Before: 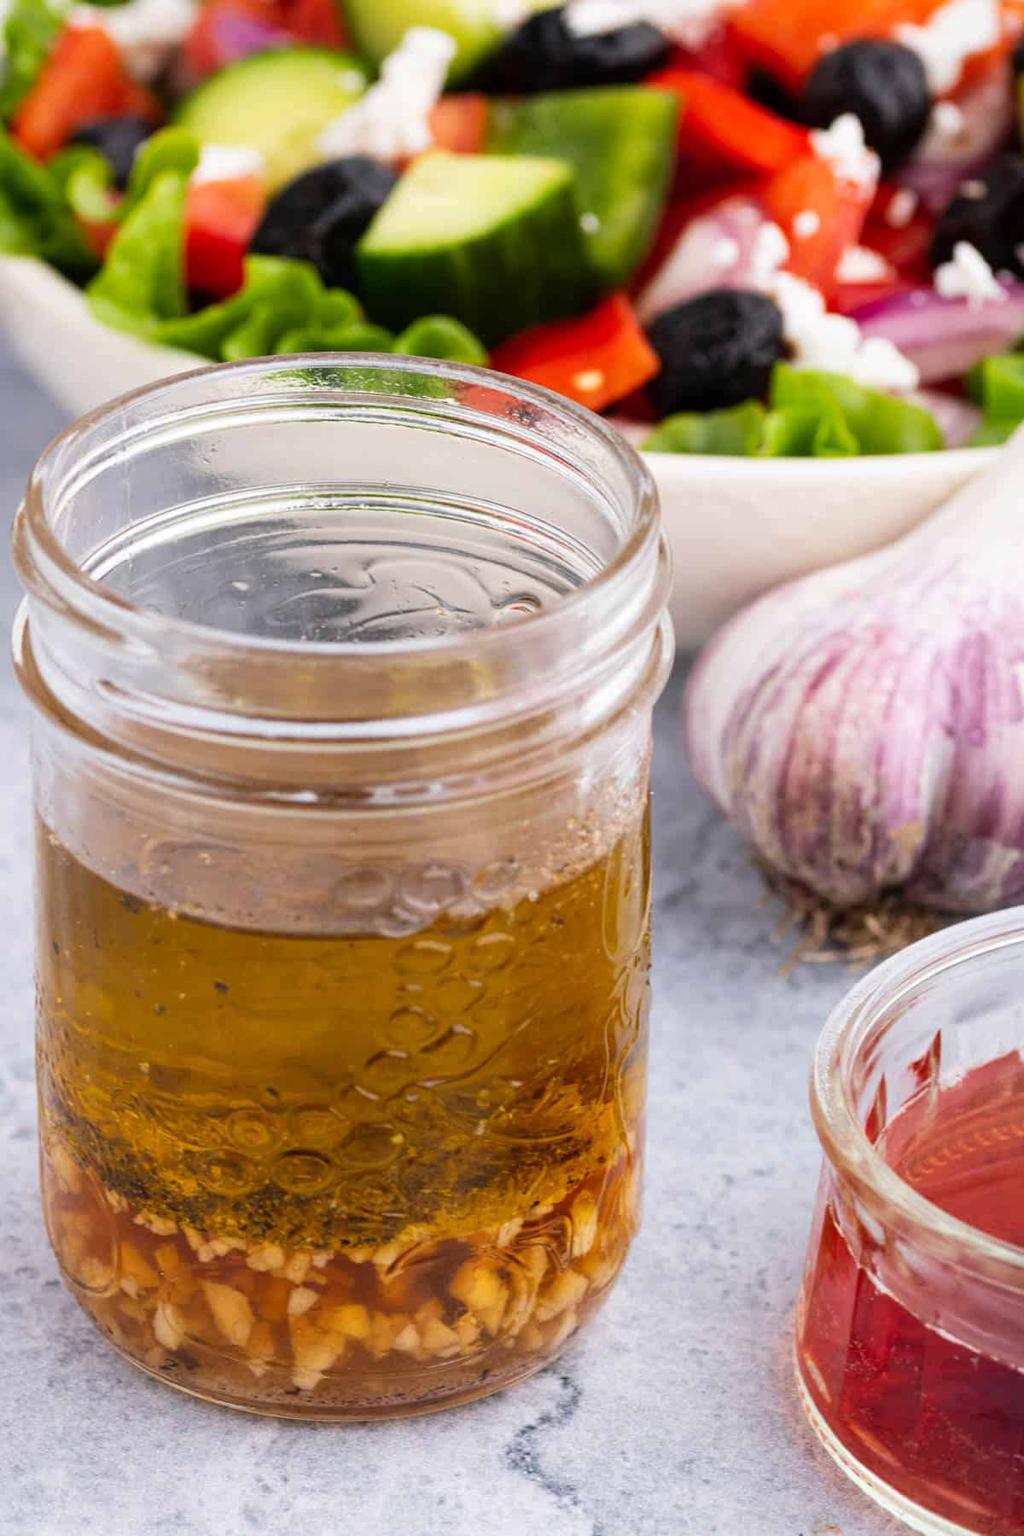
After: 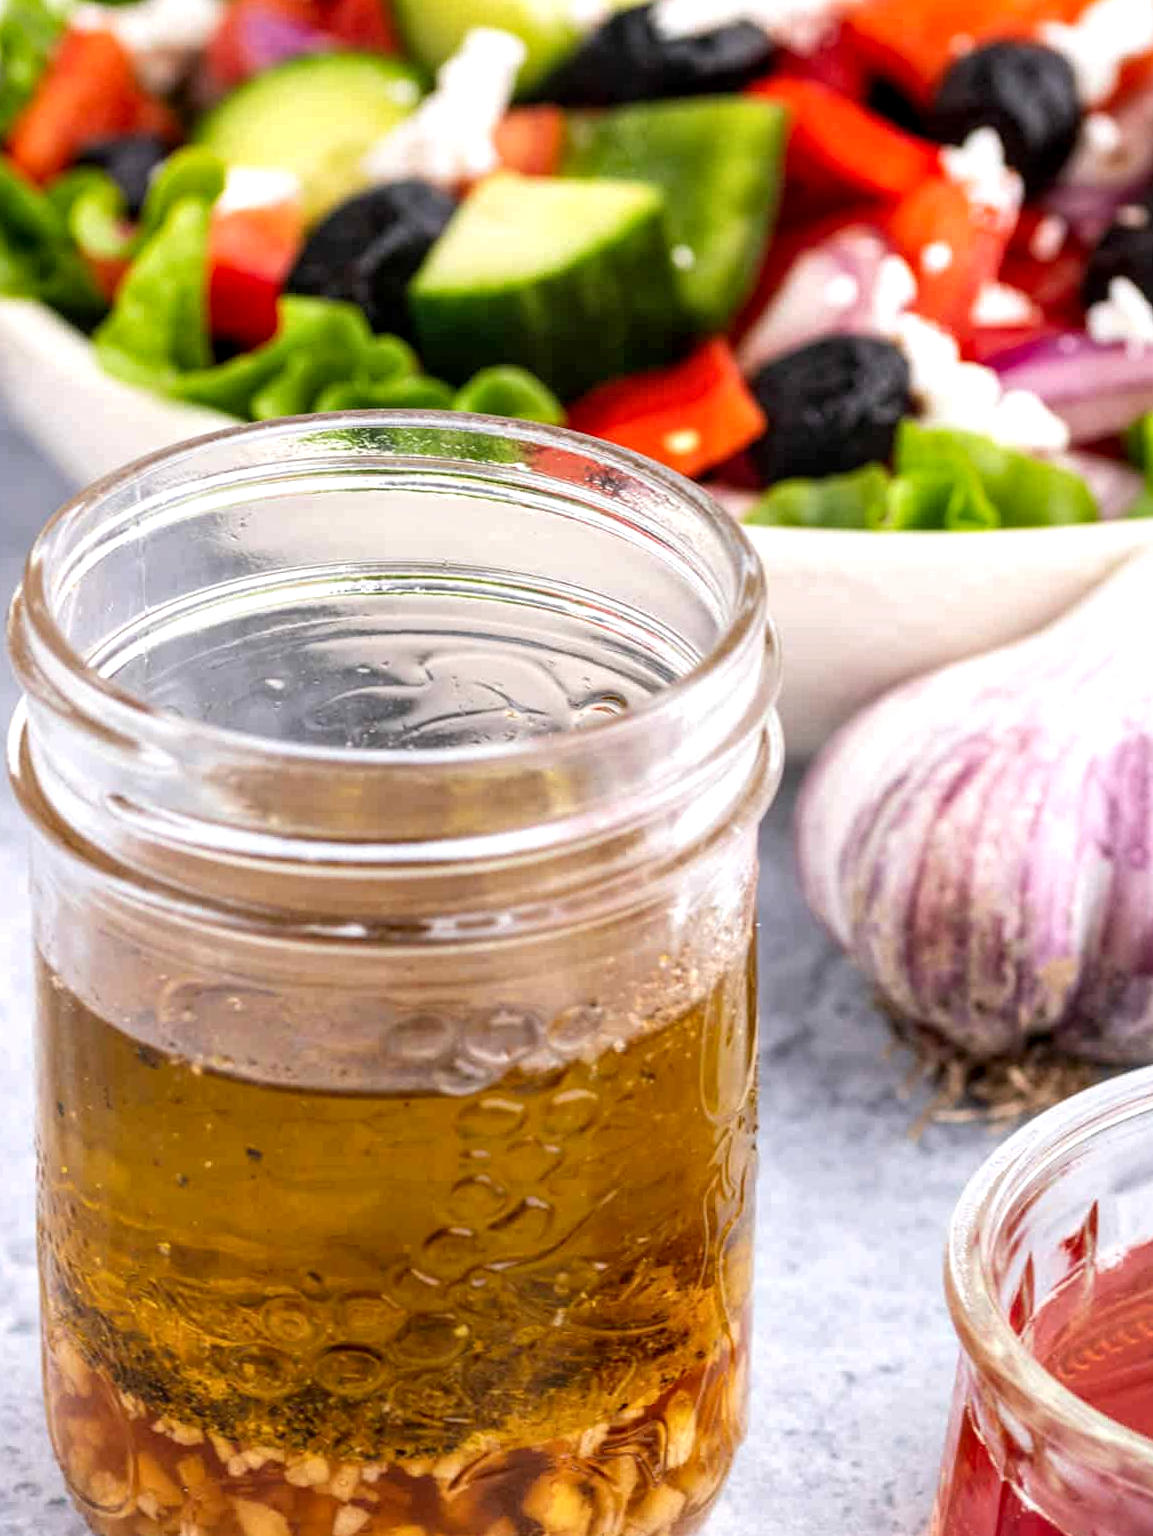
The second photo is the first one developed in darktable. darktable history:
crop and rotate: angle 0.2°, left 0.275%, right 3.127%, bottom 14.18%
exposure: black level correction 0.001, exposure 0.3 EV, compensate highlight preservation false
local contrast: detail 130%
